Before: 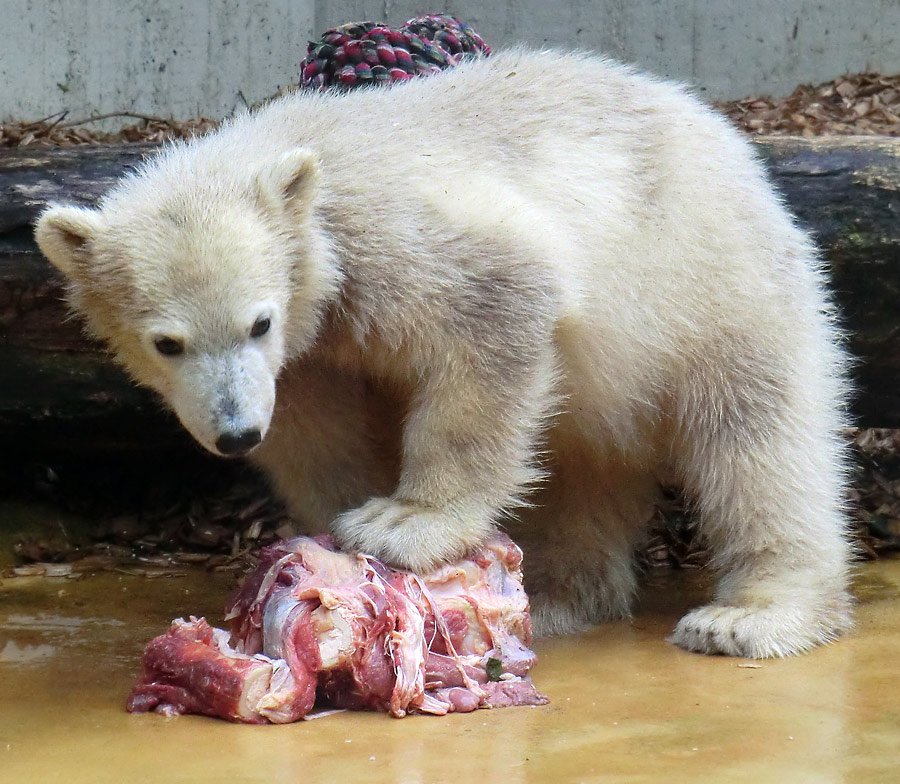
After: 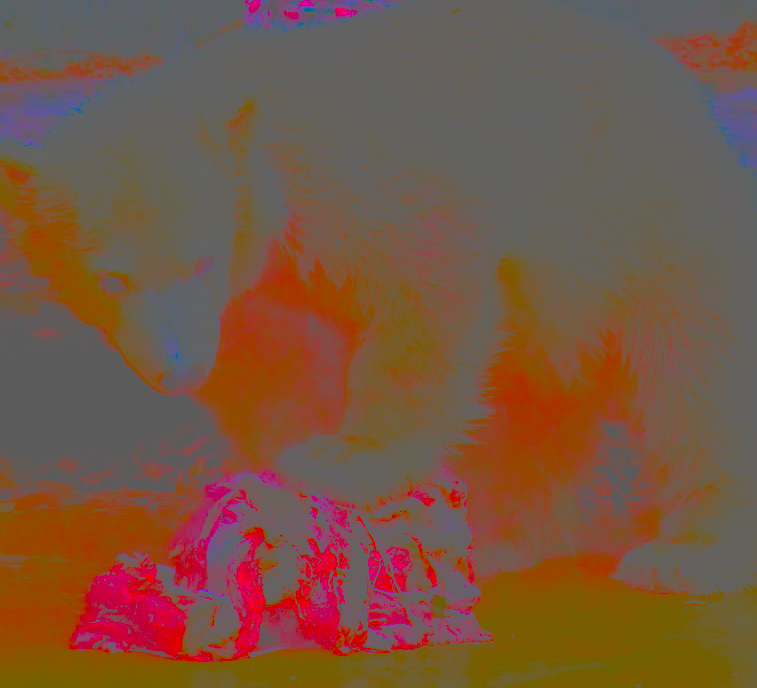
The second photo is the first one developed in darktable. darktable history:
local contrast: detail 142%
filmic rgb: black relative exposure -7.65 EV, white relative exposure 4.56 EV, hardness 3.61, add noise in highlights 0, preserve chrominance no, color science v3 (2019), use custom middle-gray values true, contrast in highlights soft
crop: left 6.286%, top 8.12%, right 9.548%, bottom 4.007%
contrast brightness saturation: contrast -0.975, brightness -0.166, saturation 0.738
exposure: black level correction -0.001, exposure 0.903 EV, compensate exposure bias true, compensate highlight preservation false
shadows and highlights: shadows 31.19, highlights 1.91, soften with gaussian
contrast equalizer: octaves 7, y [[0.5 ×6], [0.5 ×6], [0.5, 0.5, 0.501, 0.545, 0.707, 0.863], [0 ×6], [0 ×6]]
color balance rgb: power › luminance -7.655%, power › chroma 1.349%, power › hue 330.34°, highlights gain › chroma 1.409%, highlights gain › hue 51.85°, perceptual saturation grading › global saturation 14.896%, global vibrance 40.494%
